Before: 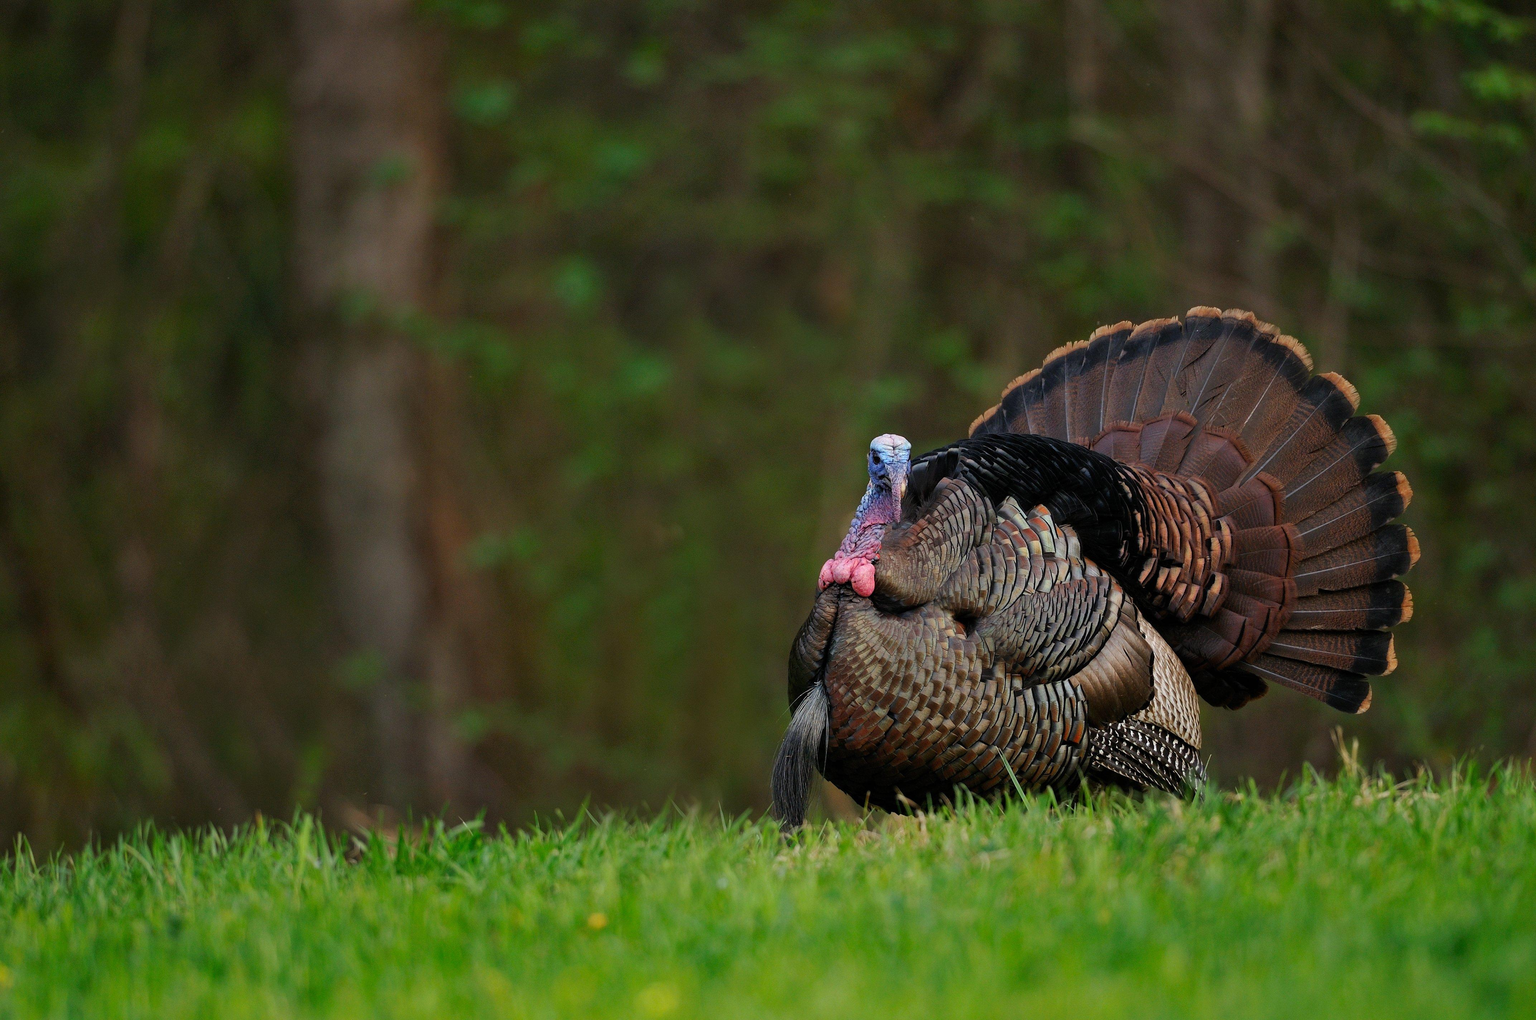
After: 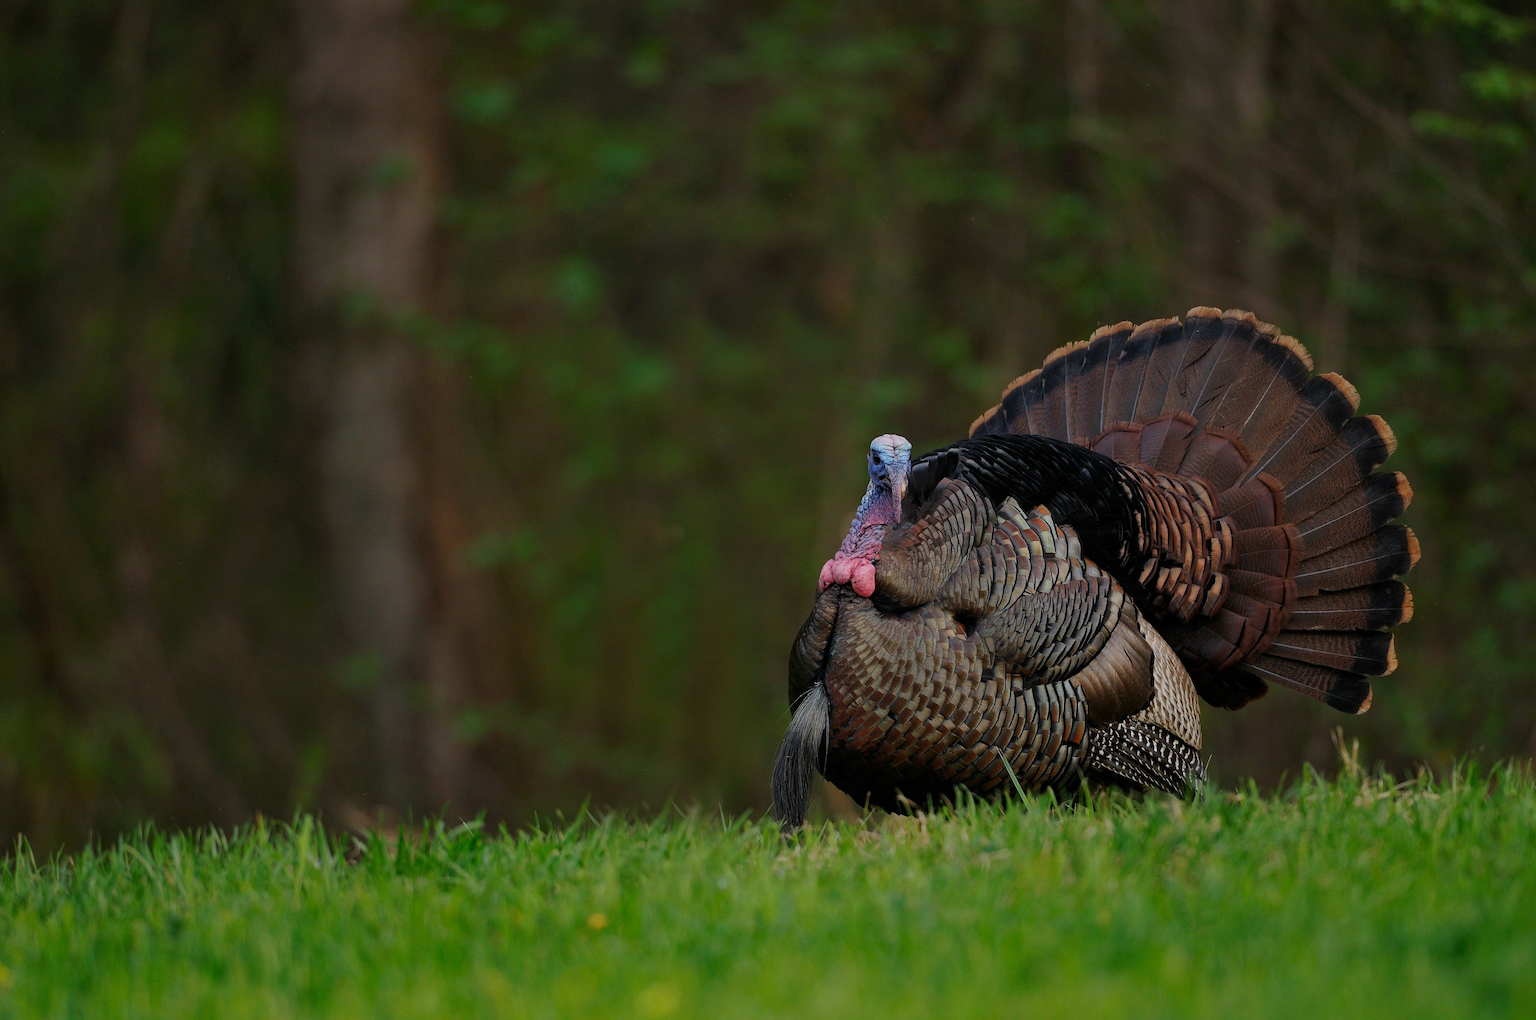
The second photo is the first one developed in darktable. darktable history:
exposure: exposure -0.488 EV, compensate highlight preservation false
